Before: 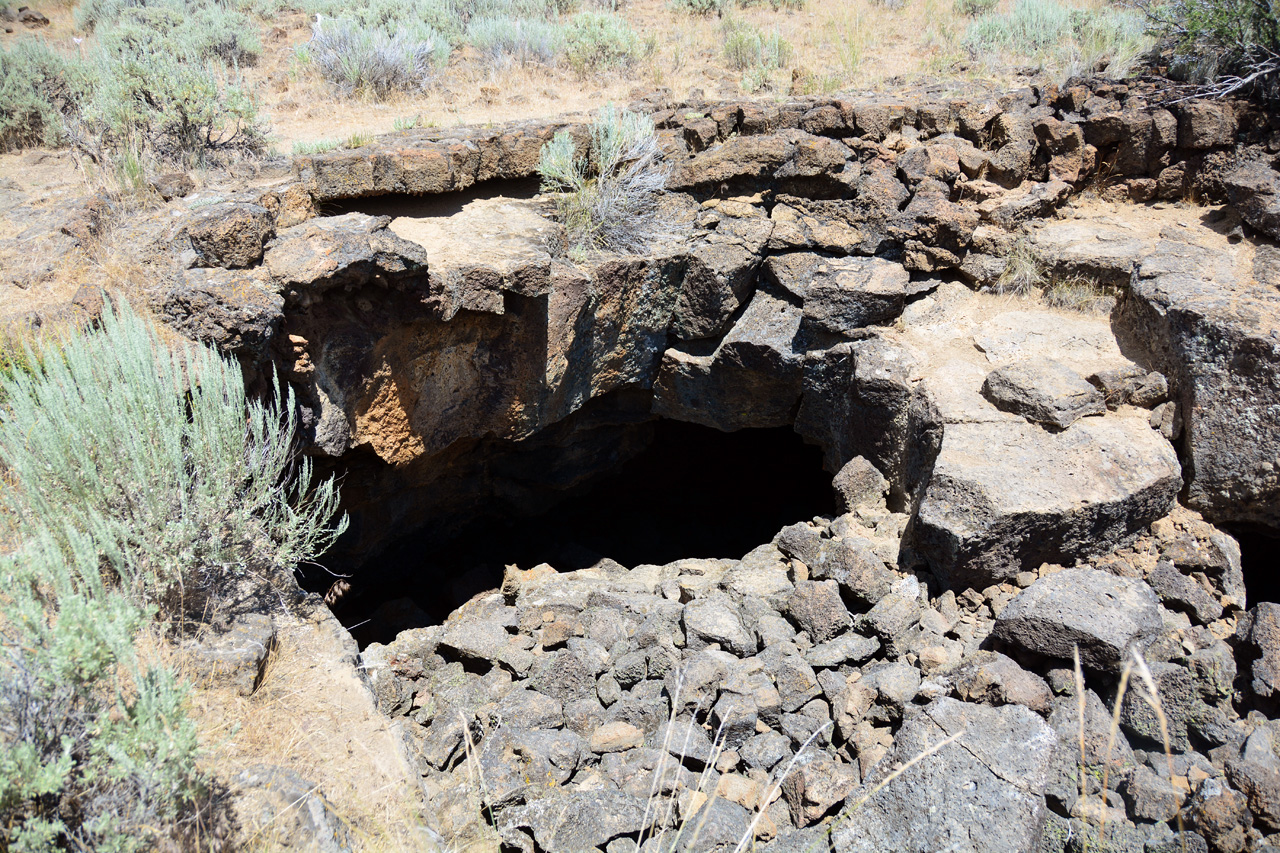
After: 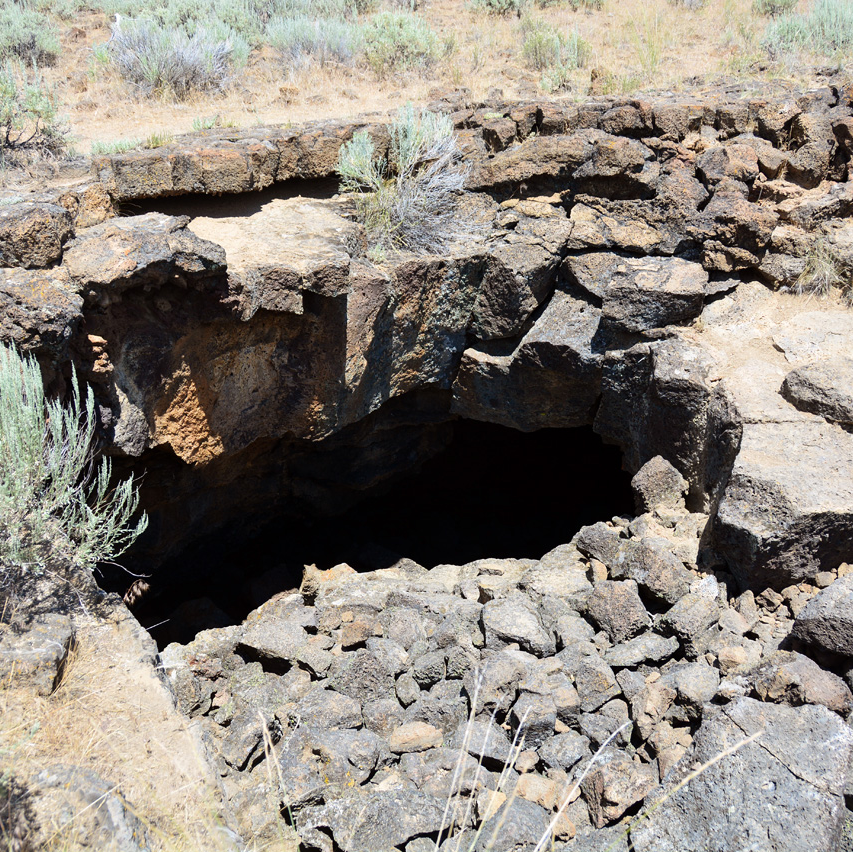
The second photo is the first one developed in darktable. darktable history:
crop and rotate: left 15.719%, right 17.599%
tone equalizer: on, module defaults
